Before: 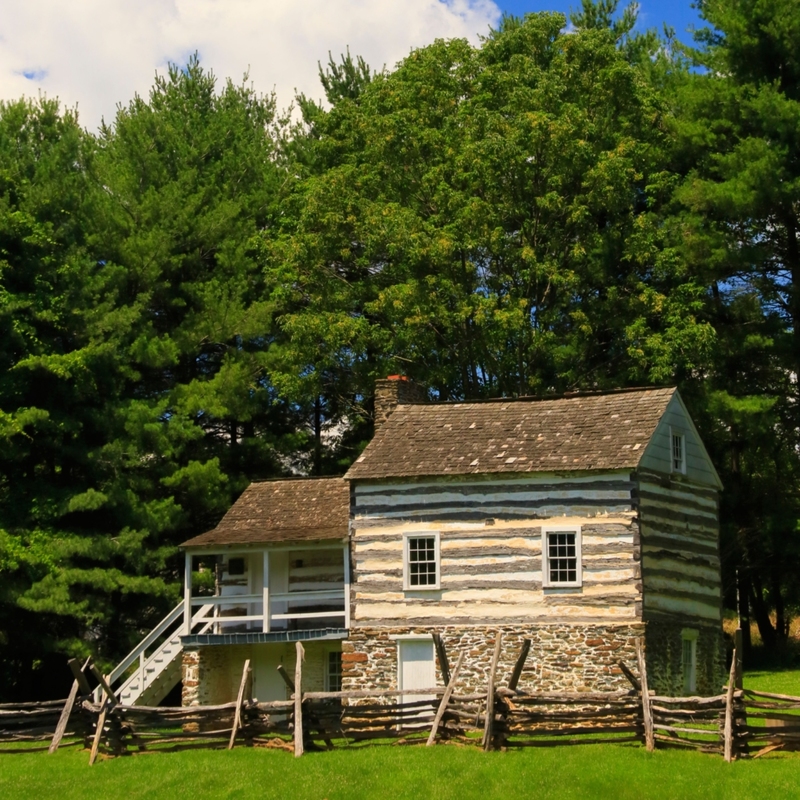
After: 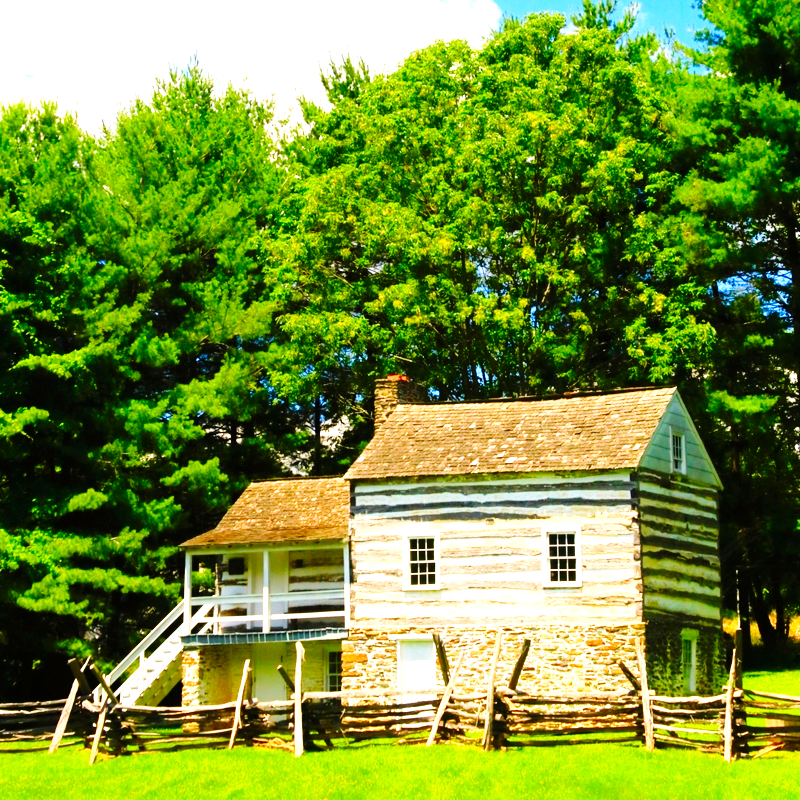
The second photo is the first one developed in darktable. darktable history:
tone equalizer: -8 EV -0.384 EV, -7 EV -0.381 EV, -6 EV -0.31 EV, -5 EV -0.221 EV, -3 EV 0.254 EV, -2 EV 0.337 EV, -1 EV 0.385 EV, +0 EV 0.441 EV
contrast brightness saturation: saturation 0.495
shadows and highlights: radius 329.26, shadows 53.3, highlights -98.25, compress 94.33%, soften with gaussian
exposure: exposure 1.137 EV, compensate highlight preservation false
base curve: curves: ch0 [(0, 0) (0.036, 0.025) (0.121, 0.166) (0.206, 0.329) (0.605, 0.79) (1, 1)], preserve colors none
